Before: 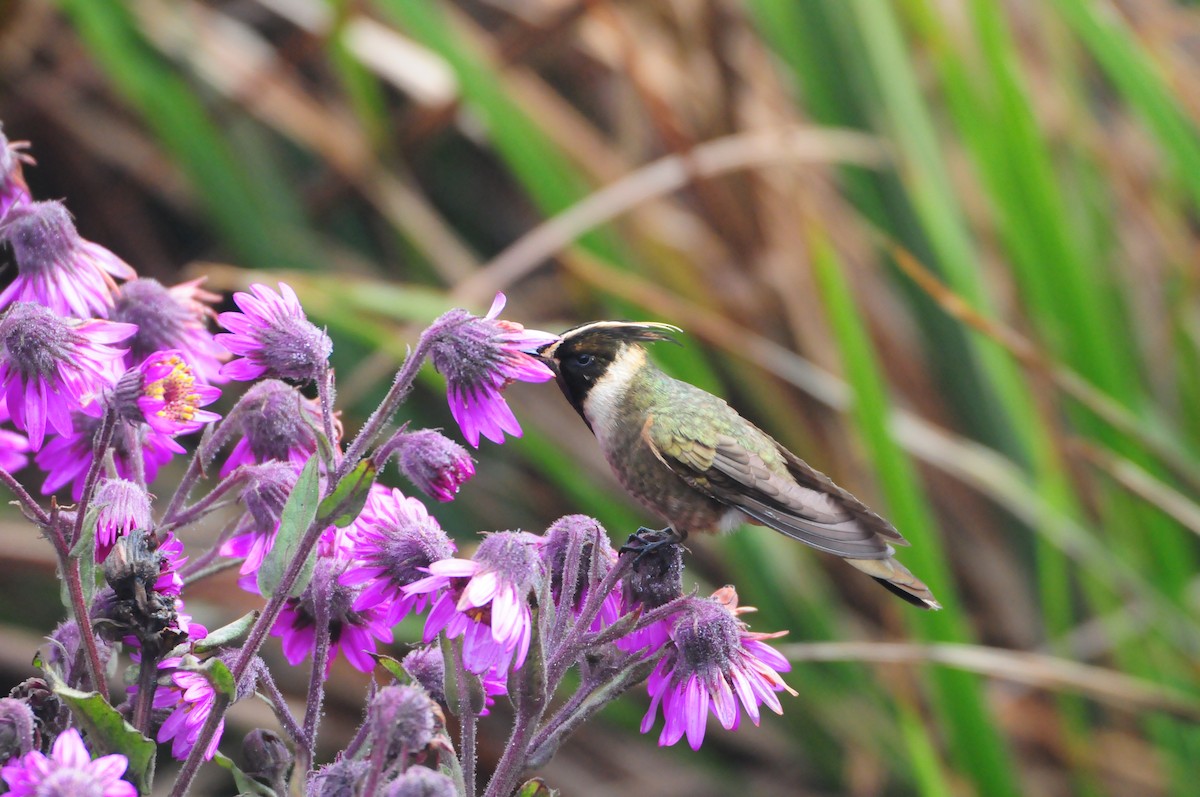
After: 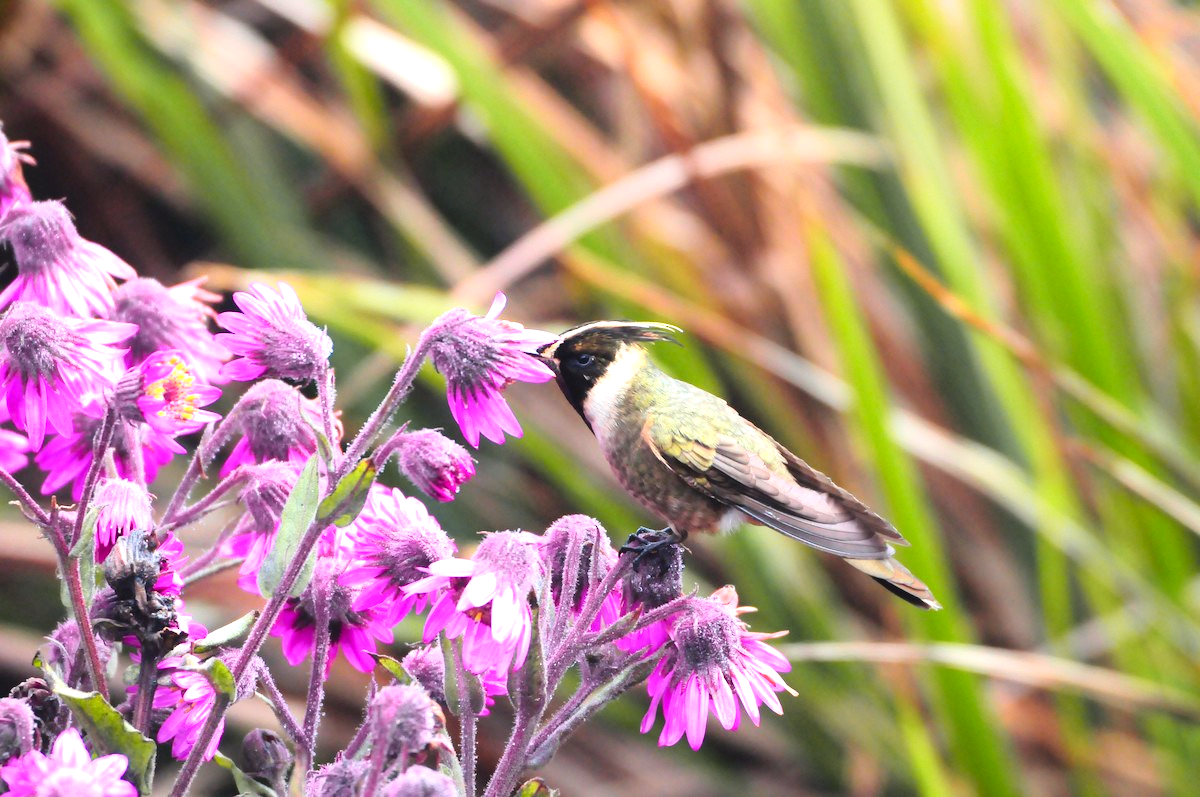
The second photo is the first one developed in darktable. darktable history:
tone equalizer: -8 EV -0.761 EV, -7 EV -0.722 EV, -6 EV -0.569 EV, -5 EV -0.401 EV, -3 EV 0.367 EV, -2 EV 0.6 EV, -1 EV 0.696 EV, +0 EV 0.764 EV
tone curve: curves: ch0 [(0, 0.036) (0.119, 0.115) (0.461, 0.479) (0.715, 0.767) (0.817, 0.865) (1, 0.998)]; ch1 [(0, 0) (0.377, 0.416) (0.44, 0.461) (0.487, 0.49) (0.514, 0.525) (0.538, 0.561) (0.67, 0.713) (1, 1)]; ch2 [(0, 0) (0.38, 0.405) (0.463, 0.445) (0.492, 0.486) (0.529, 0.533) (0.578, 0.59) (0.653, 0.698) (1, 1)], color space Lab, independent channels, preserve colors none
